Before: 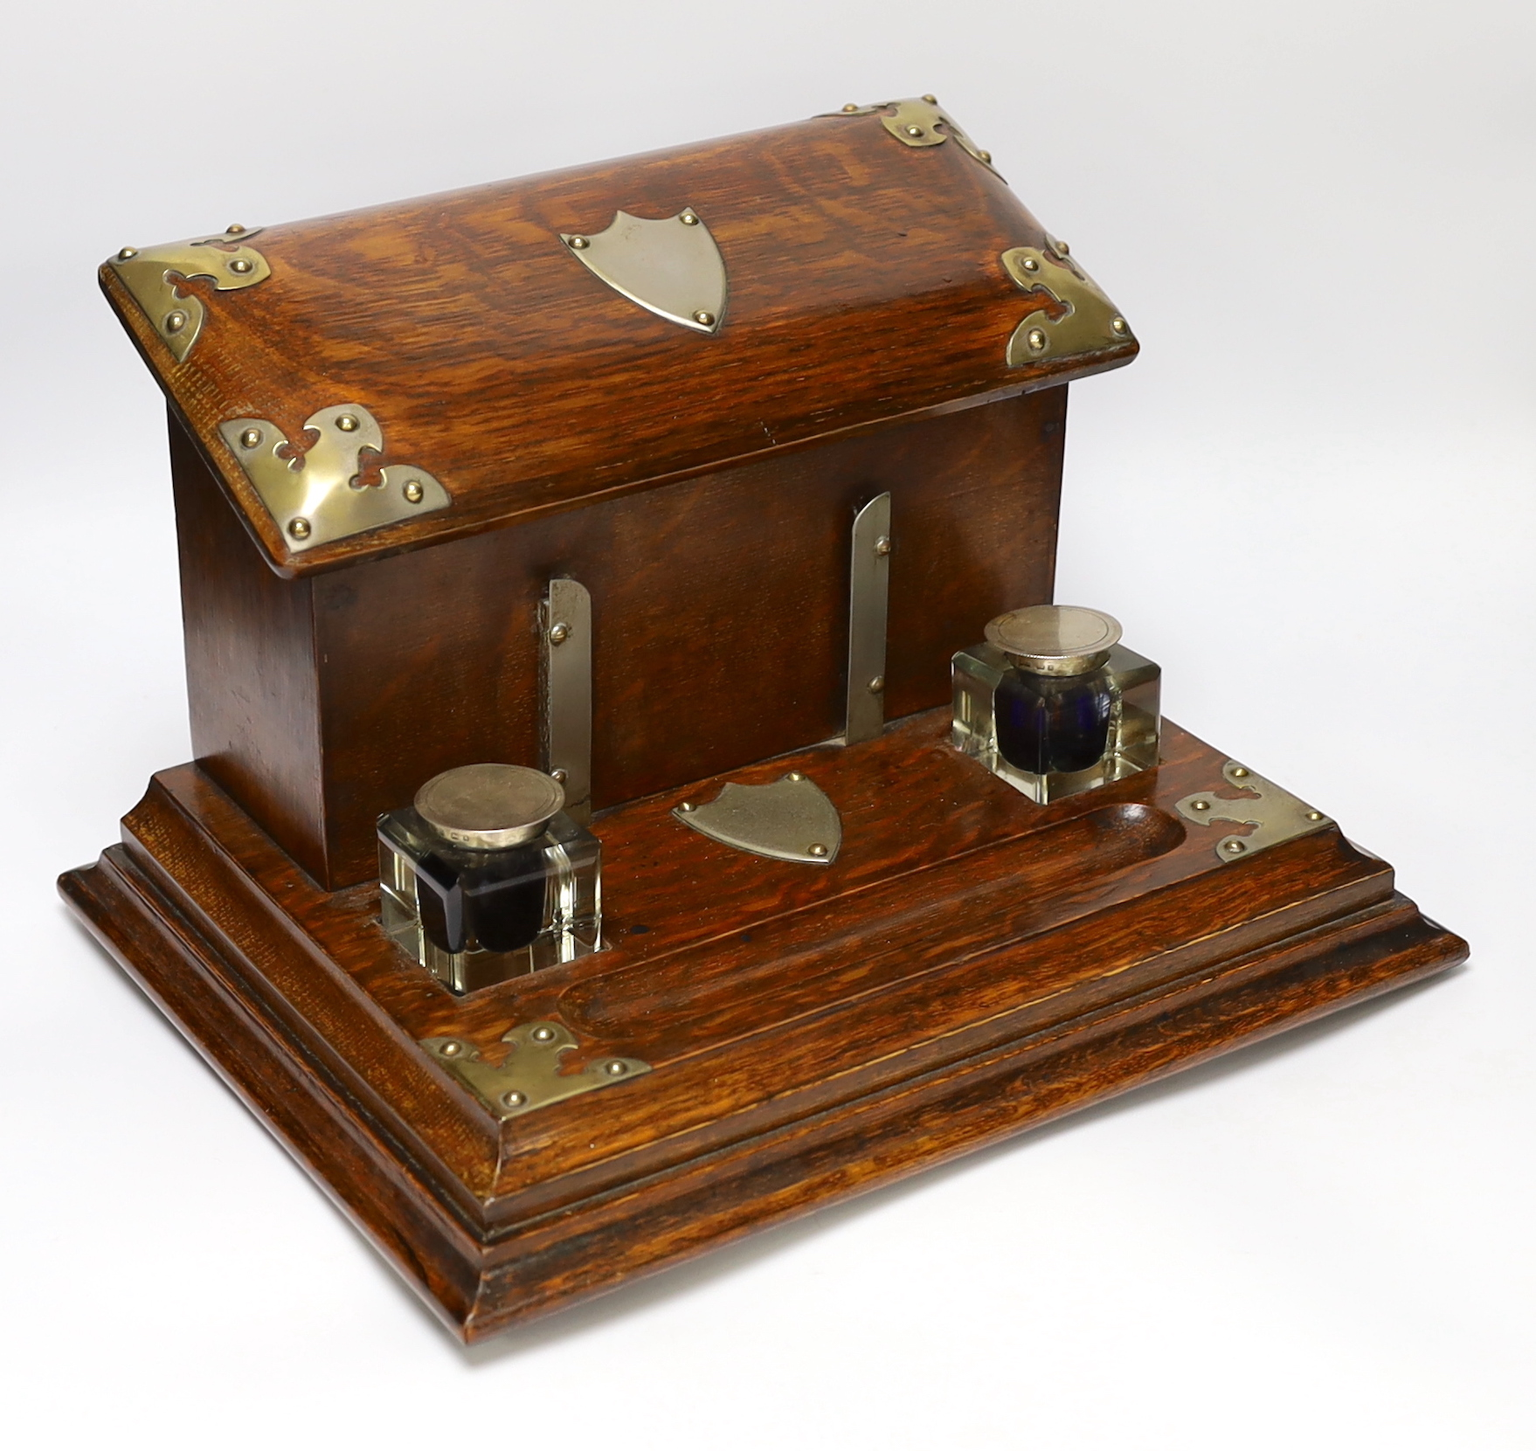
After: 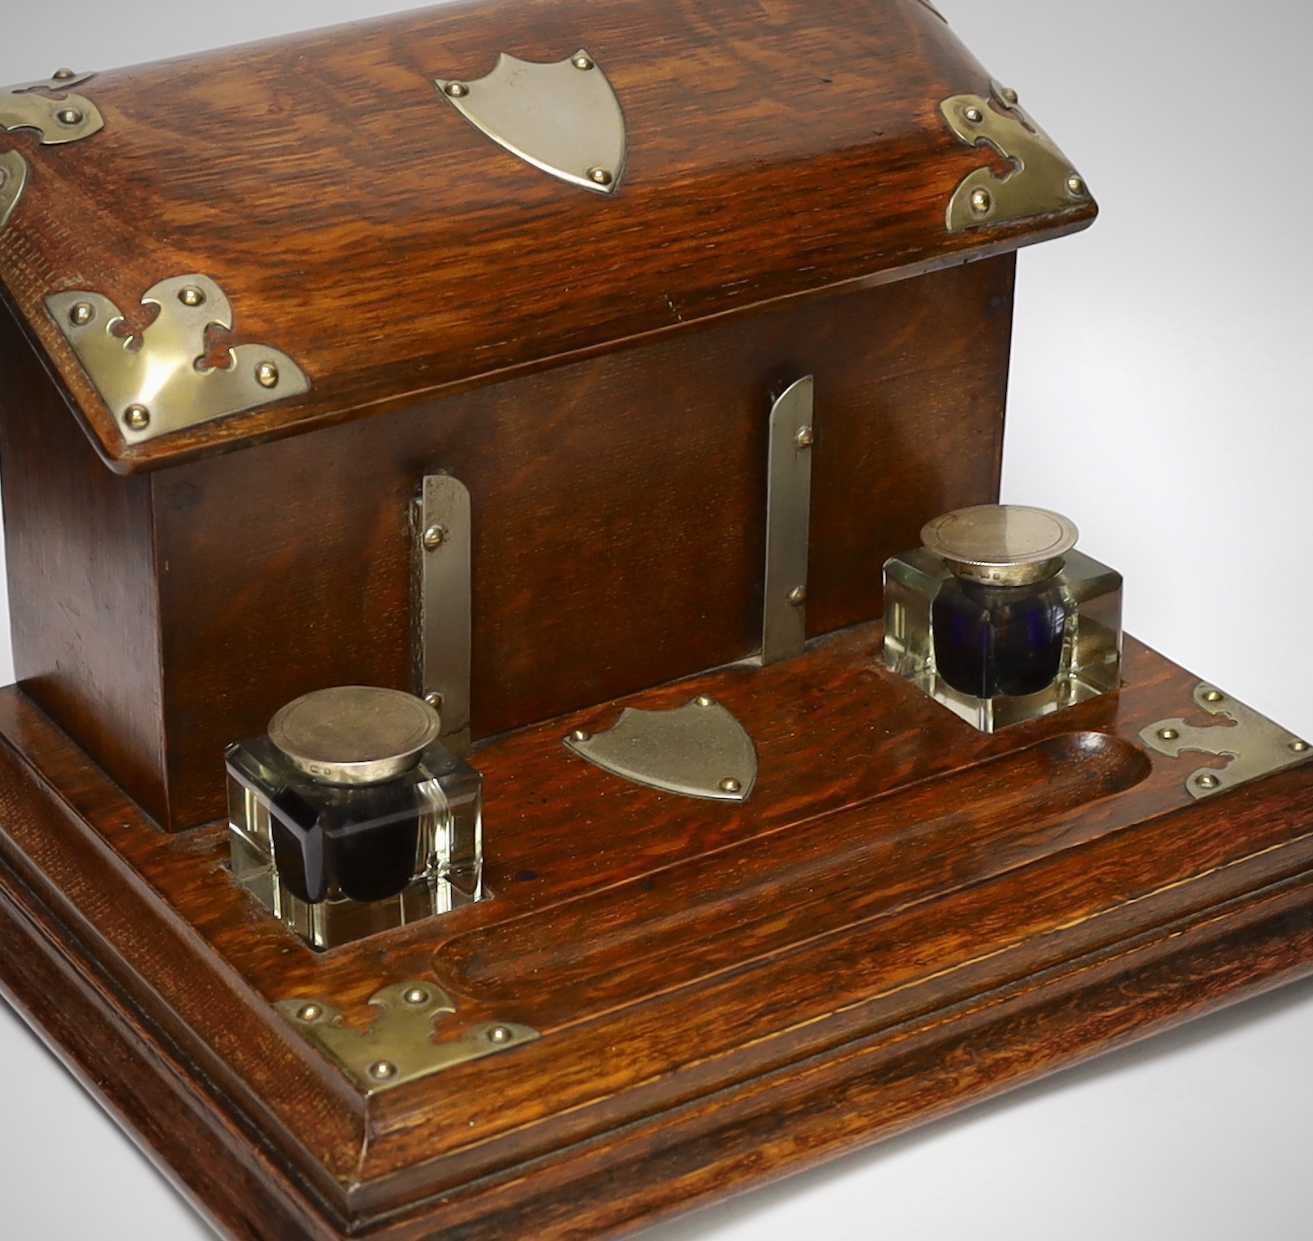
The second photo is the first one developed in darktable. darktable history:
vignetting: fall-off radius 70%, automatic ratio true
crop and rotate: left 11.831%, top 11.346%, right 13.429%, bottom 13.899%
